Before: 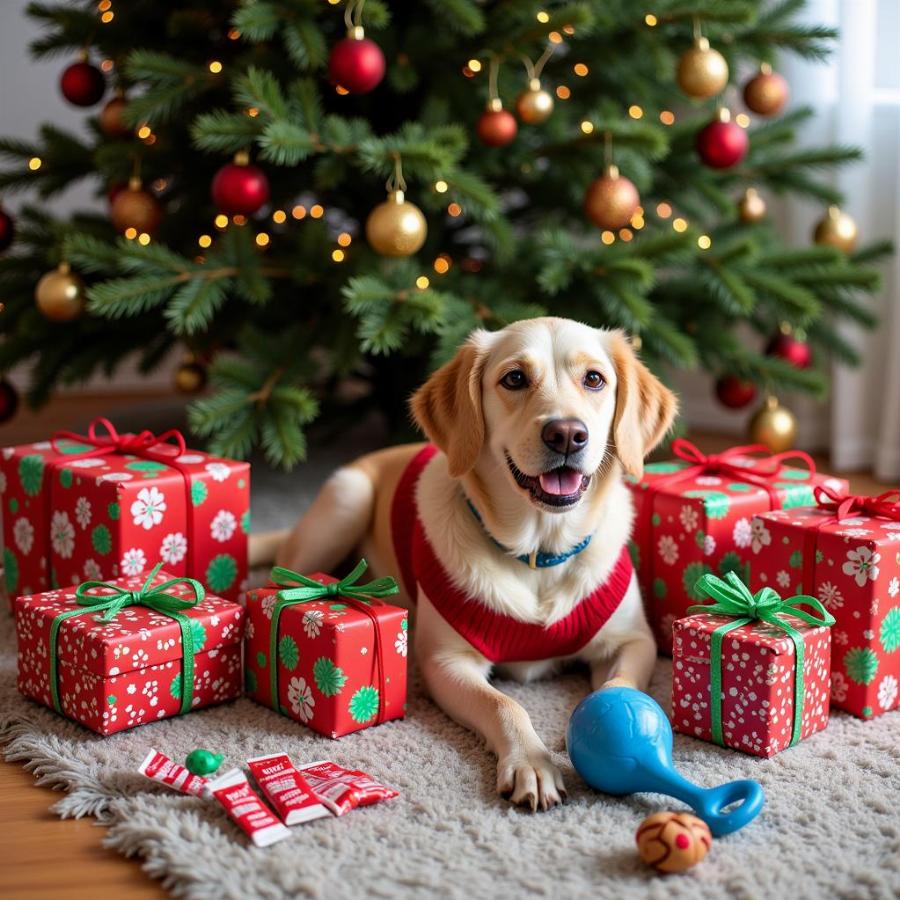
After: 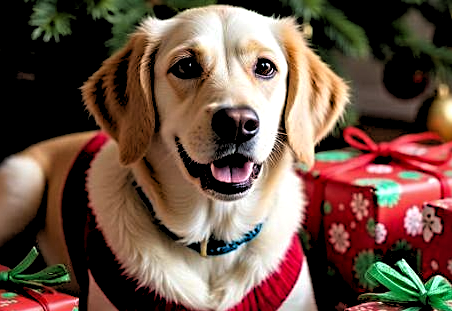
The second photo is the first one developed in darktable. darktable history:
haze removal: compatibility mode true, adaptive false
crop: left 36.607%, top 34.735%, right 13.146%, bottom 30.611%
rgb levels: levels [[0.034, 0.472, 0.904], [0, 0.5, 1], [0, 0.5, 1]]
sharpen: radius 3.119
